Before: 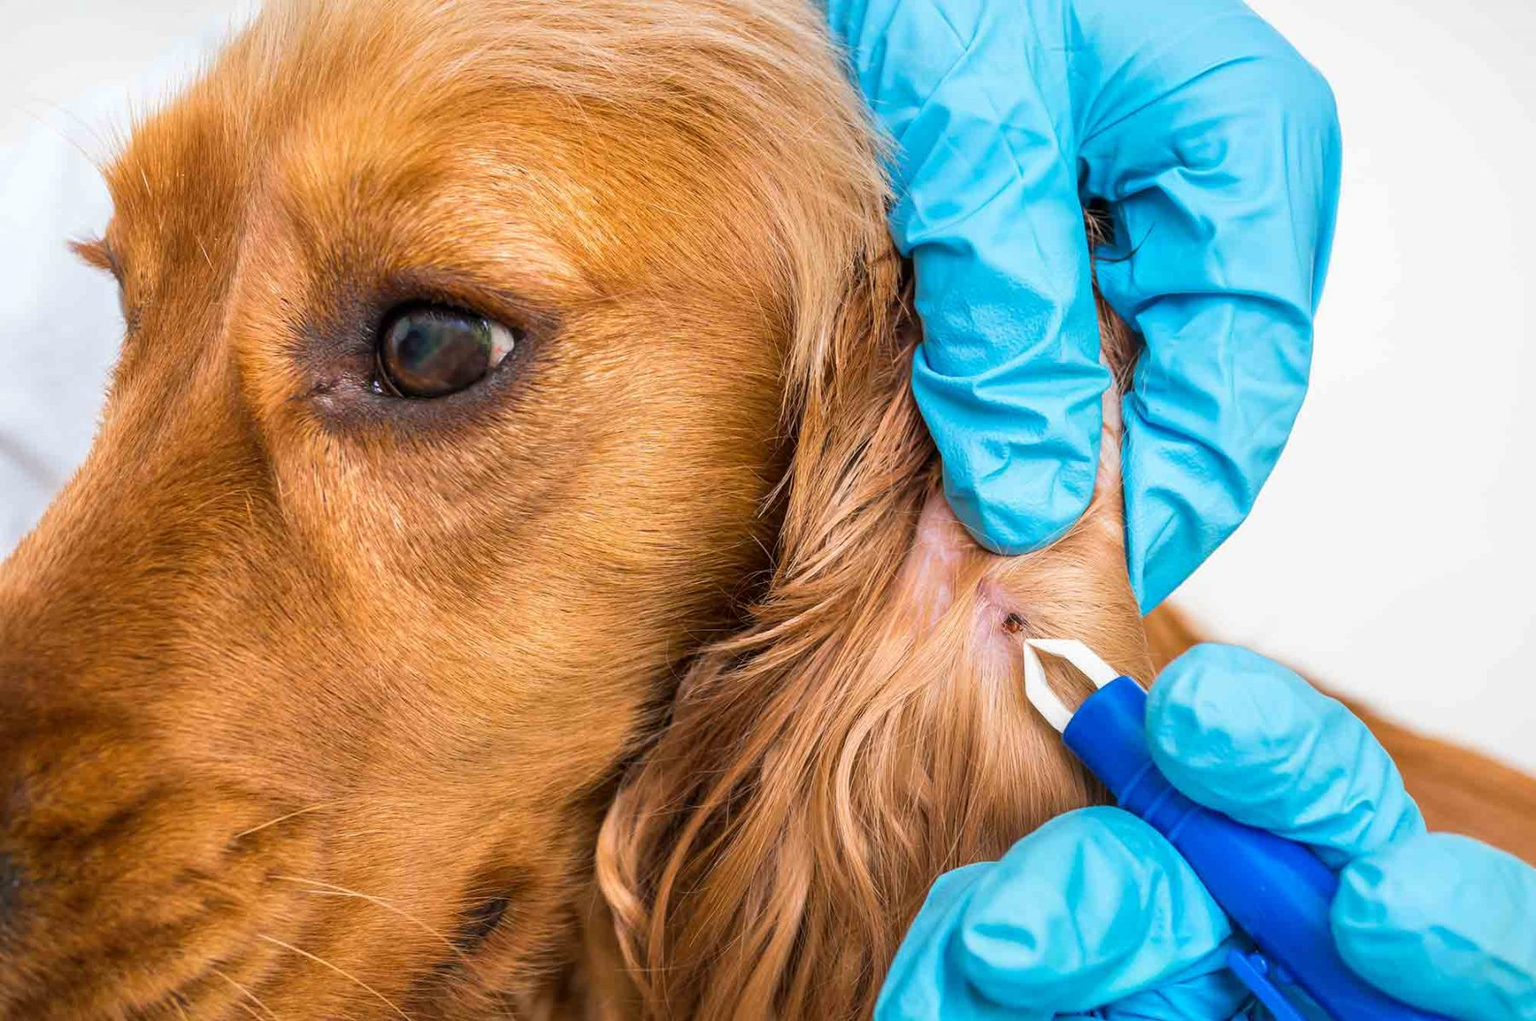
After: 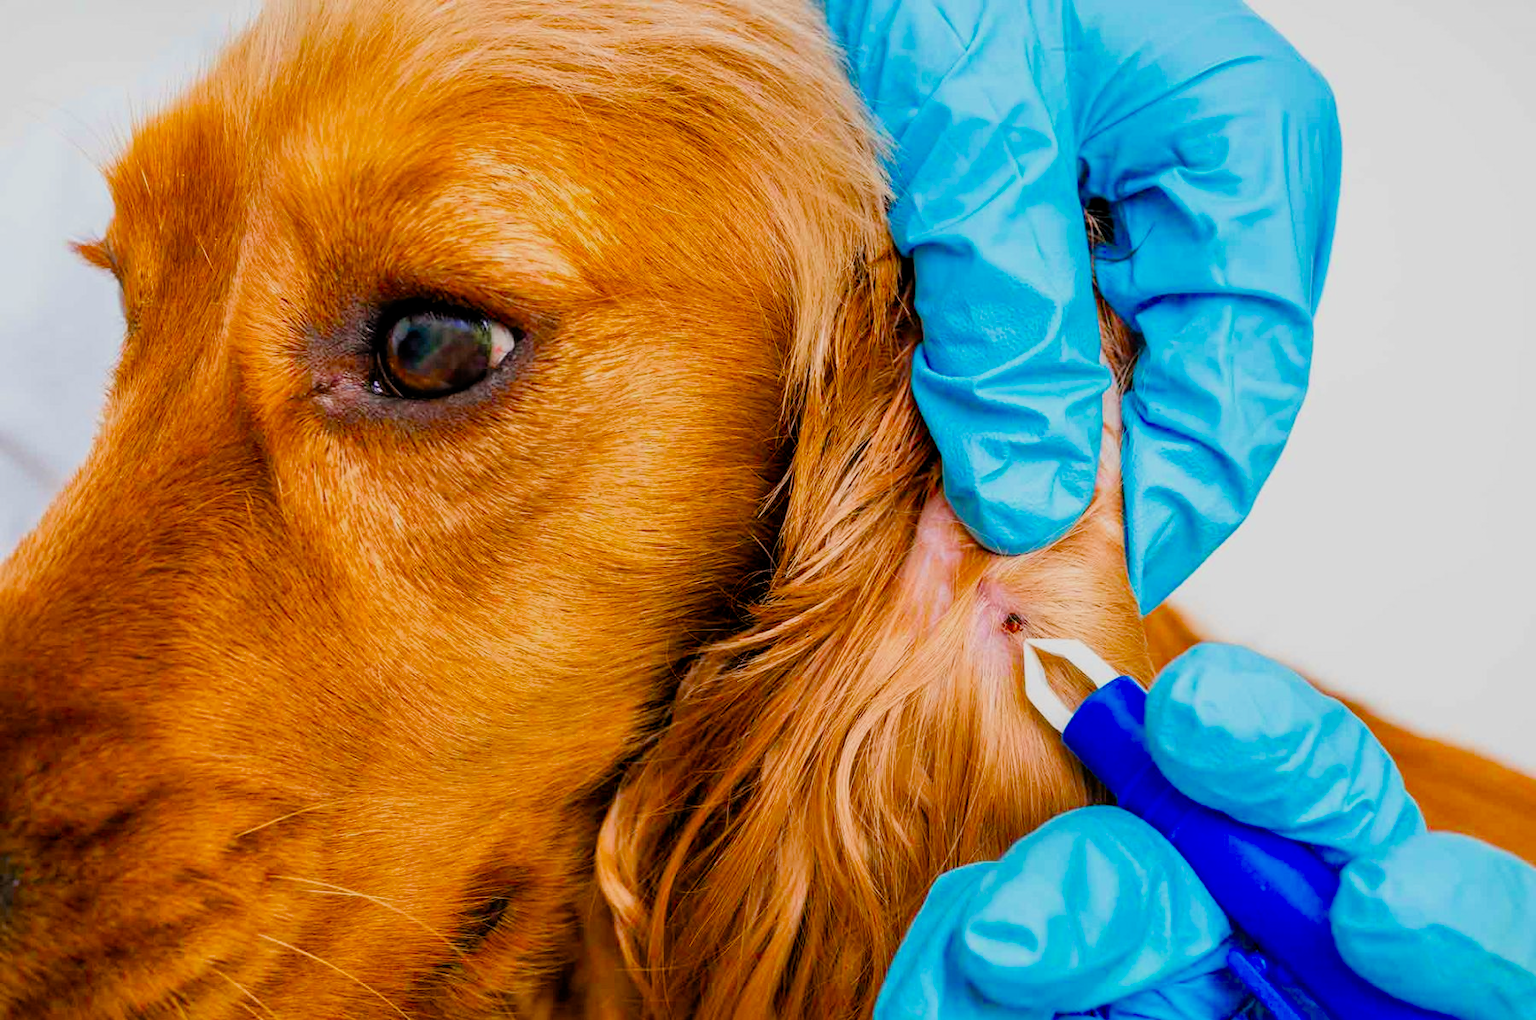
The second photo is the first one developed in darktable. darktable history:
filmic rgb: black relative exposure -7.6 EV, white relative exposure 4.64 EV, threshold 3 EV, target black luminance 0%, hardness 3.55, latitude 50.51%, contrast 1.033, highlights saturation mix 10%, shadows ↔ highlights balance -0.198%, color science v4 (2020), enable highlight reconstruction true
color balance rgb: perceptual saturation grading › global saturation 20%, perceptual saturation grading › highlights -25%, perceptual saturation grading › shadows 50%
